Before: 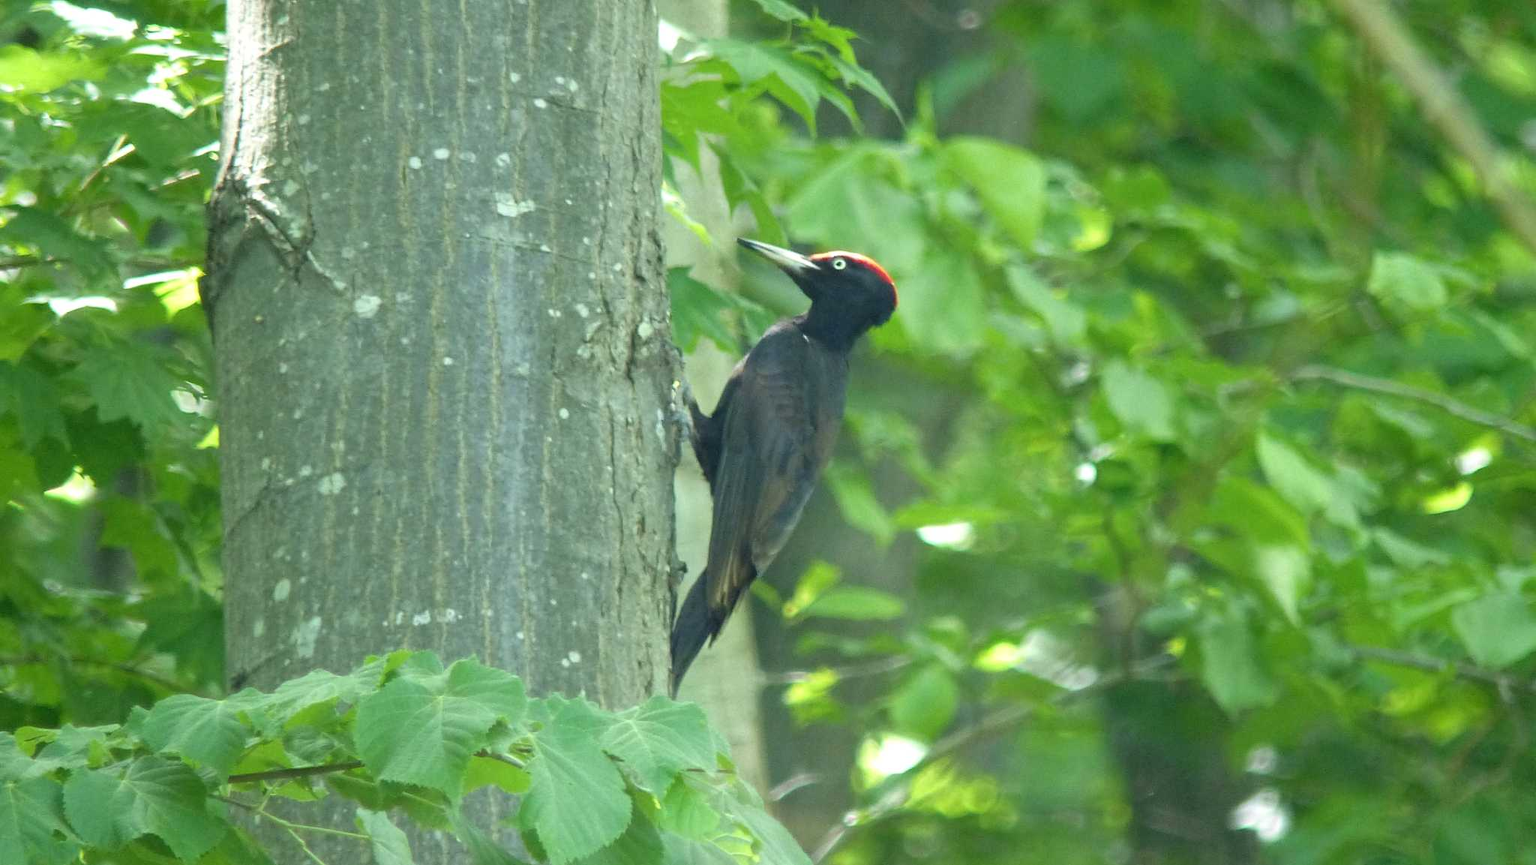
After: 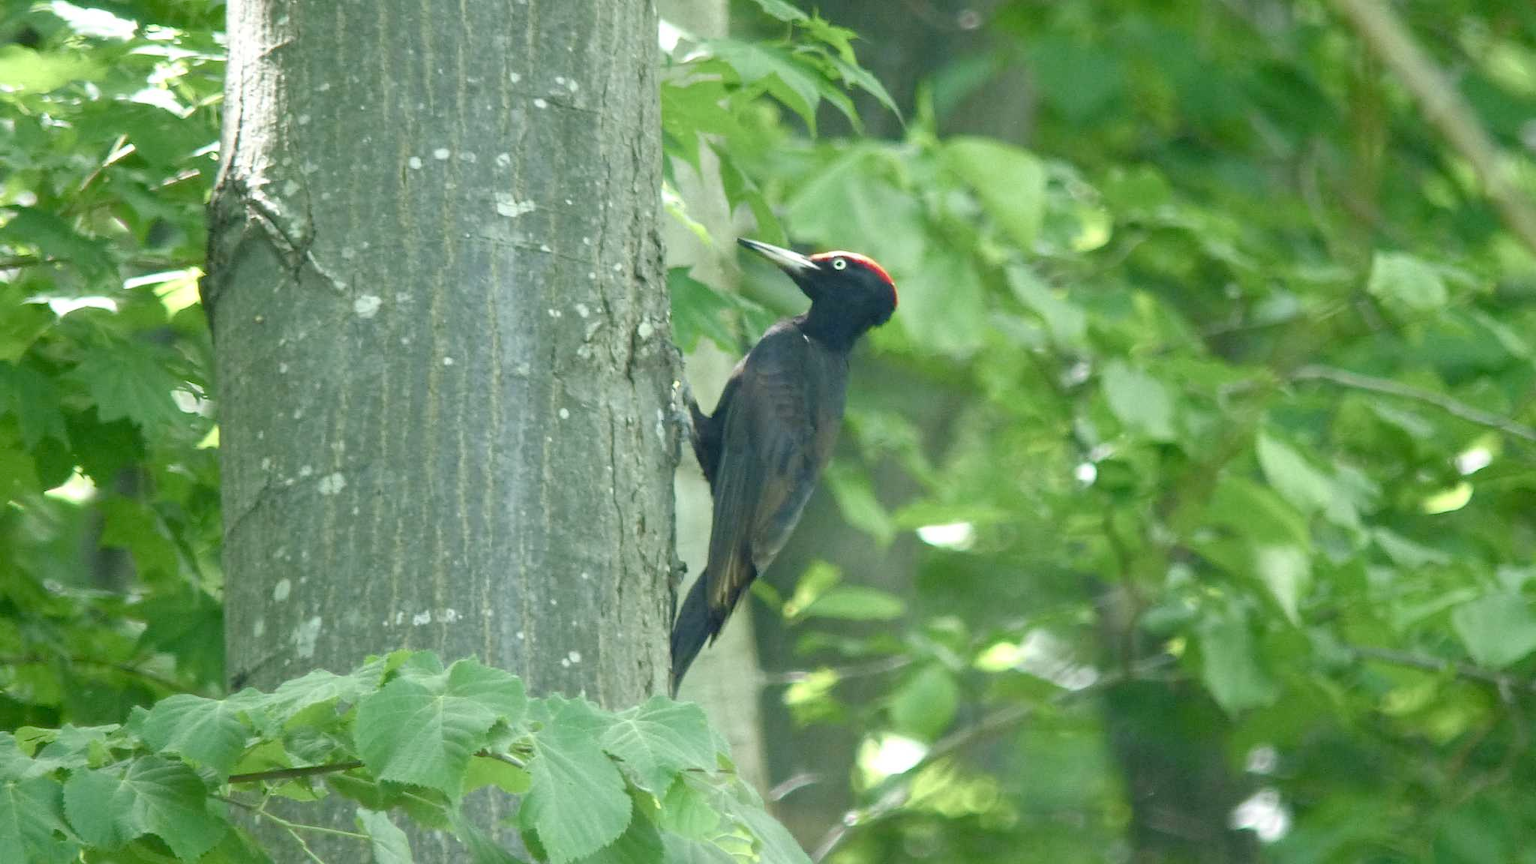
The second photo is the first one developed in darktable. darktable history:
color balance rgb: perceptual saturation grading › global saturation 0.696%, perceptual saturation grading › highlights -31.375%, perceptual saturation grading › mid-tones 5.211%, perceptual saturation grading › shadows 17.009%
